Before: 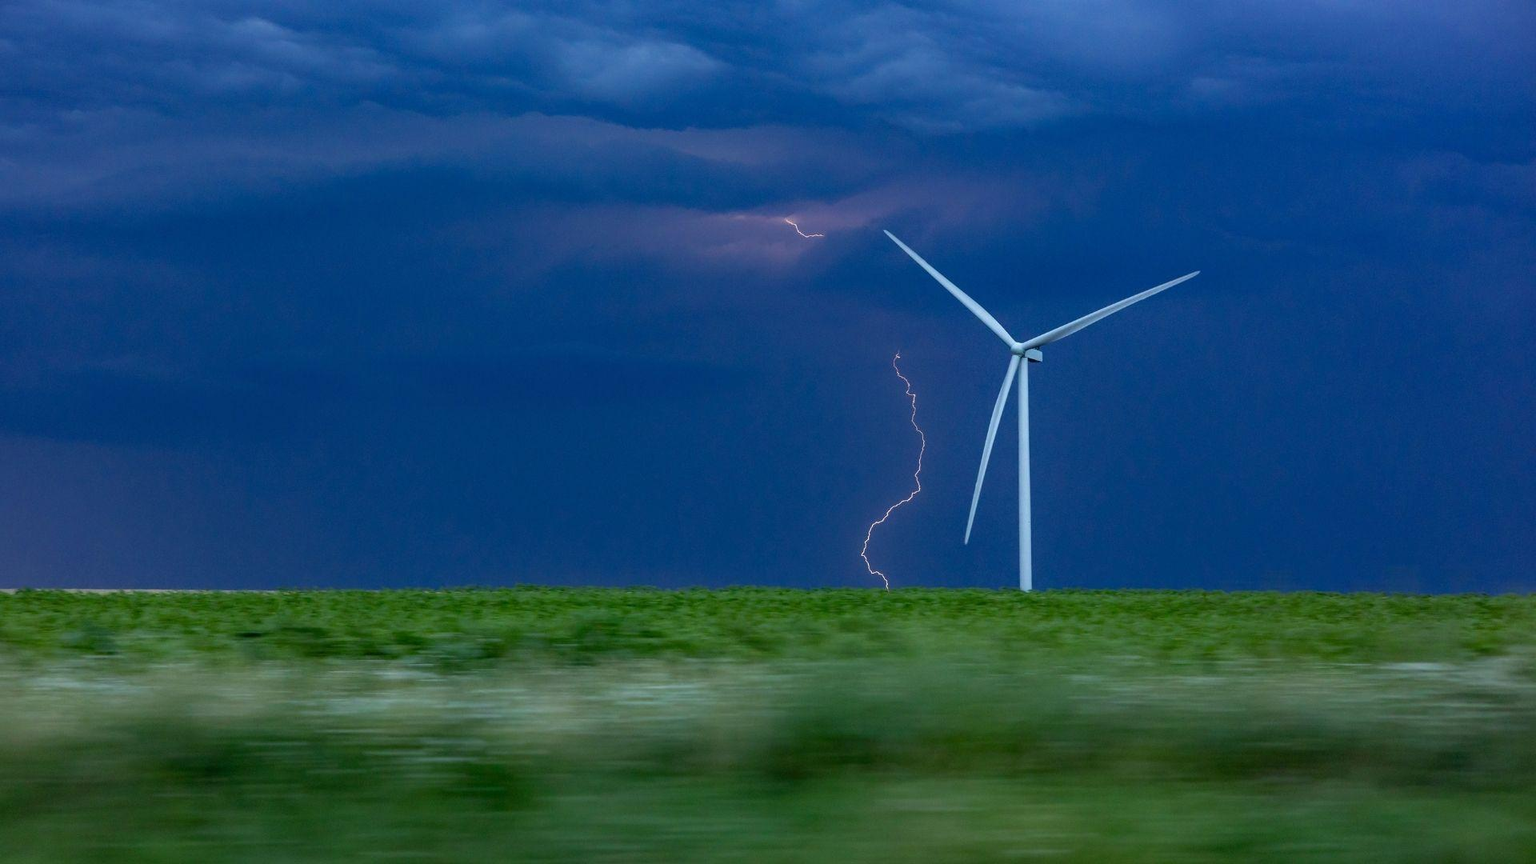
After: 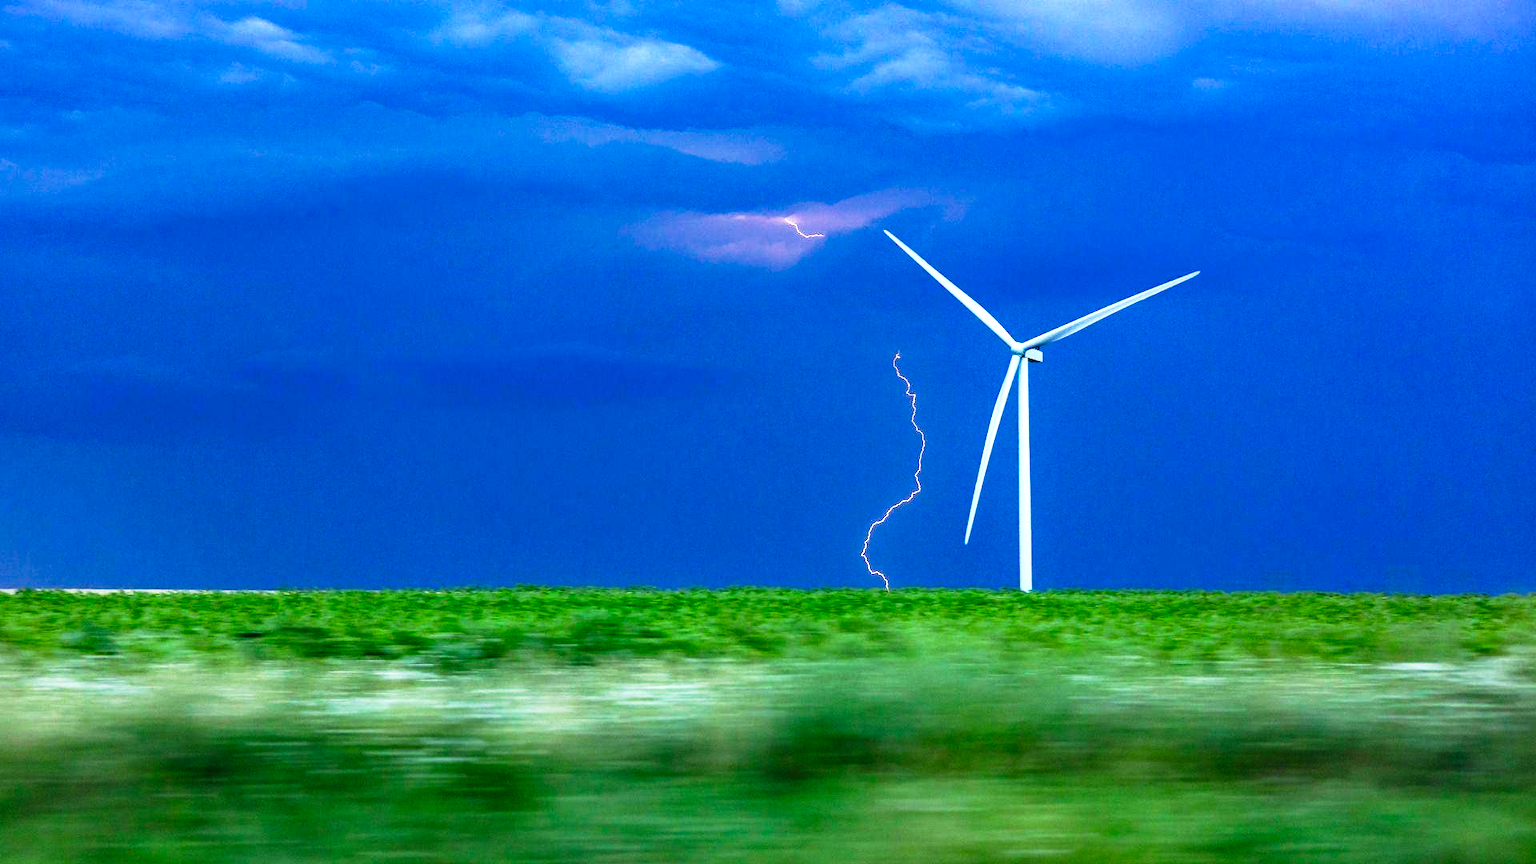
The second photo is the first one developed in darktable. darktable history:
tone curve: curves: ch0 [(0, 0) (0.042, 0.01) (0.223, 0.123) (0.59, 0.574) (0.802, 0.868) (1, 1)], preserve colors none
exposure: black level correction 0, exposure 1.48 EV, compensate highlight preservation false
